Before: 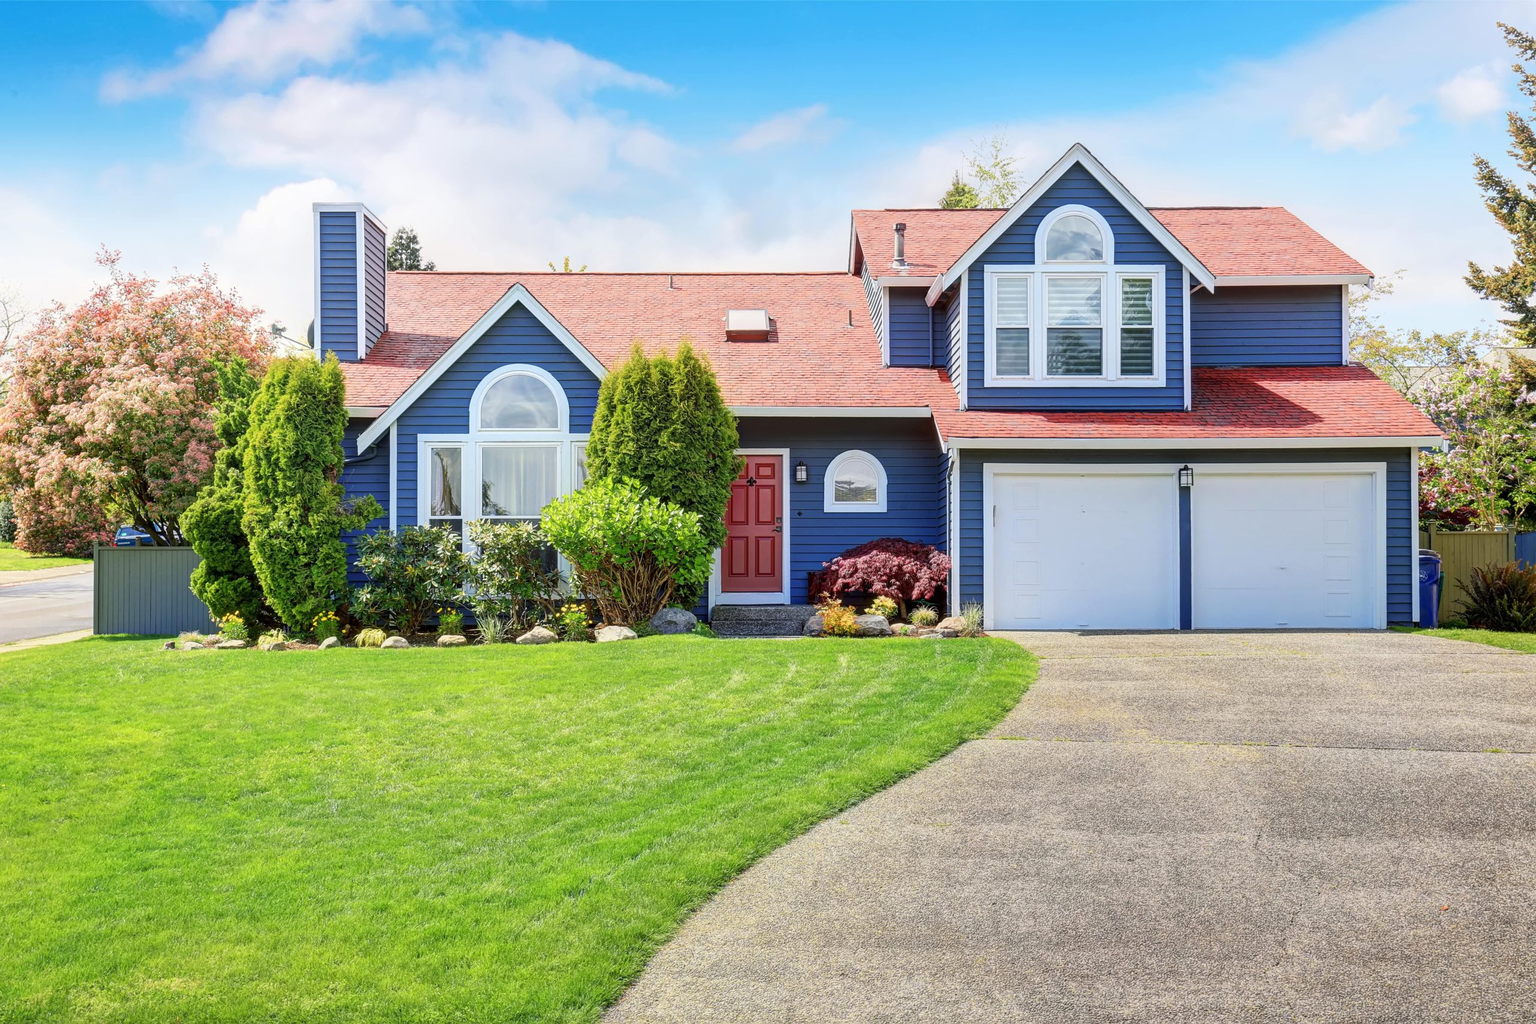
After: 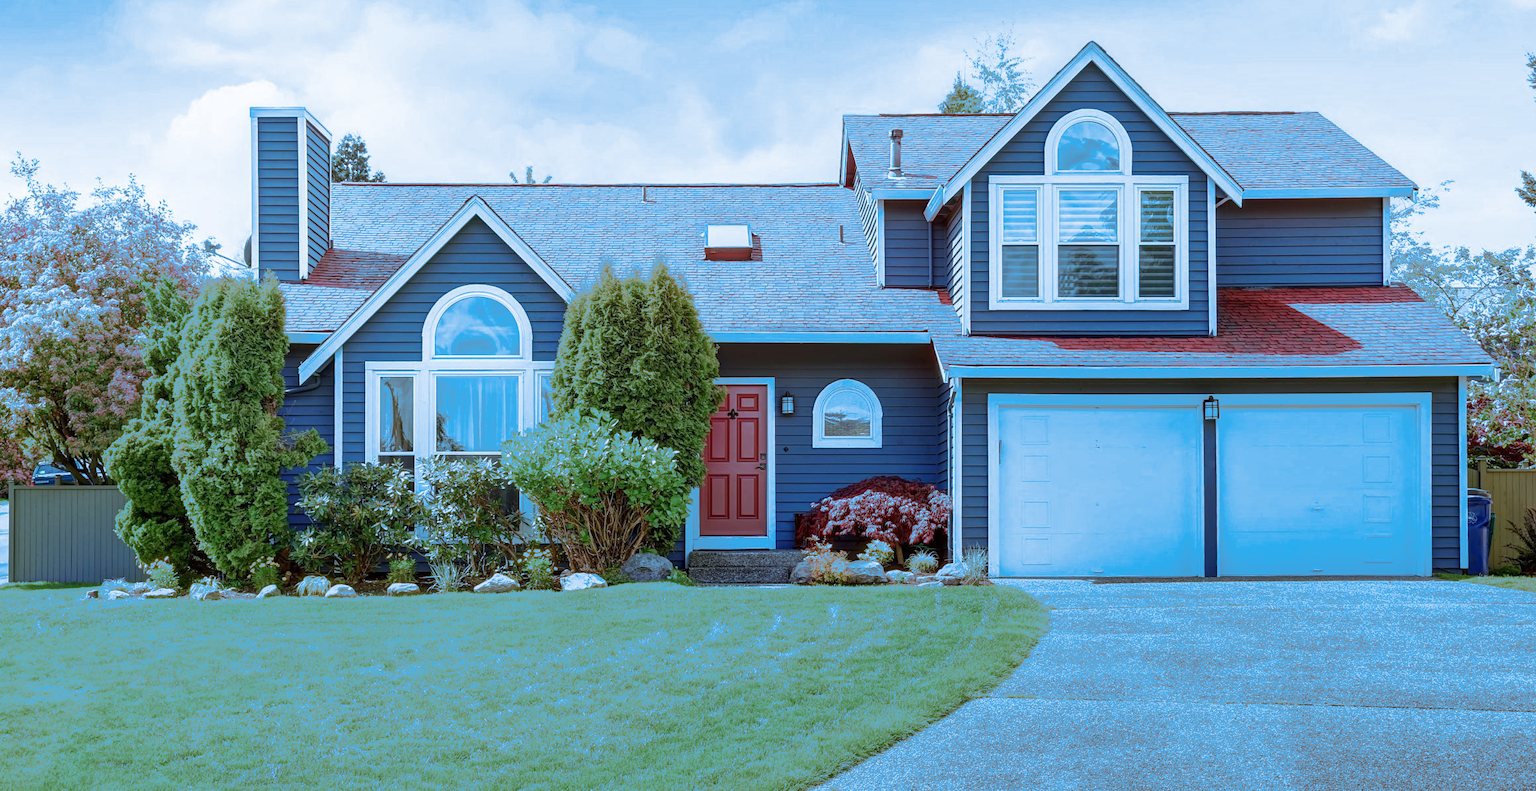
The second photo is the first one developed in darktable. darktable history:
crop: left 5.596%, top 10.314%, right 3.534%, bottom 19.395%
split-toning: shadows › hue 220°, shadows › saturation 0.64, highlights › hue 220°, highlights › saturation 0.64, balance 0, compress 5.22%
